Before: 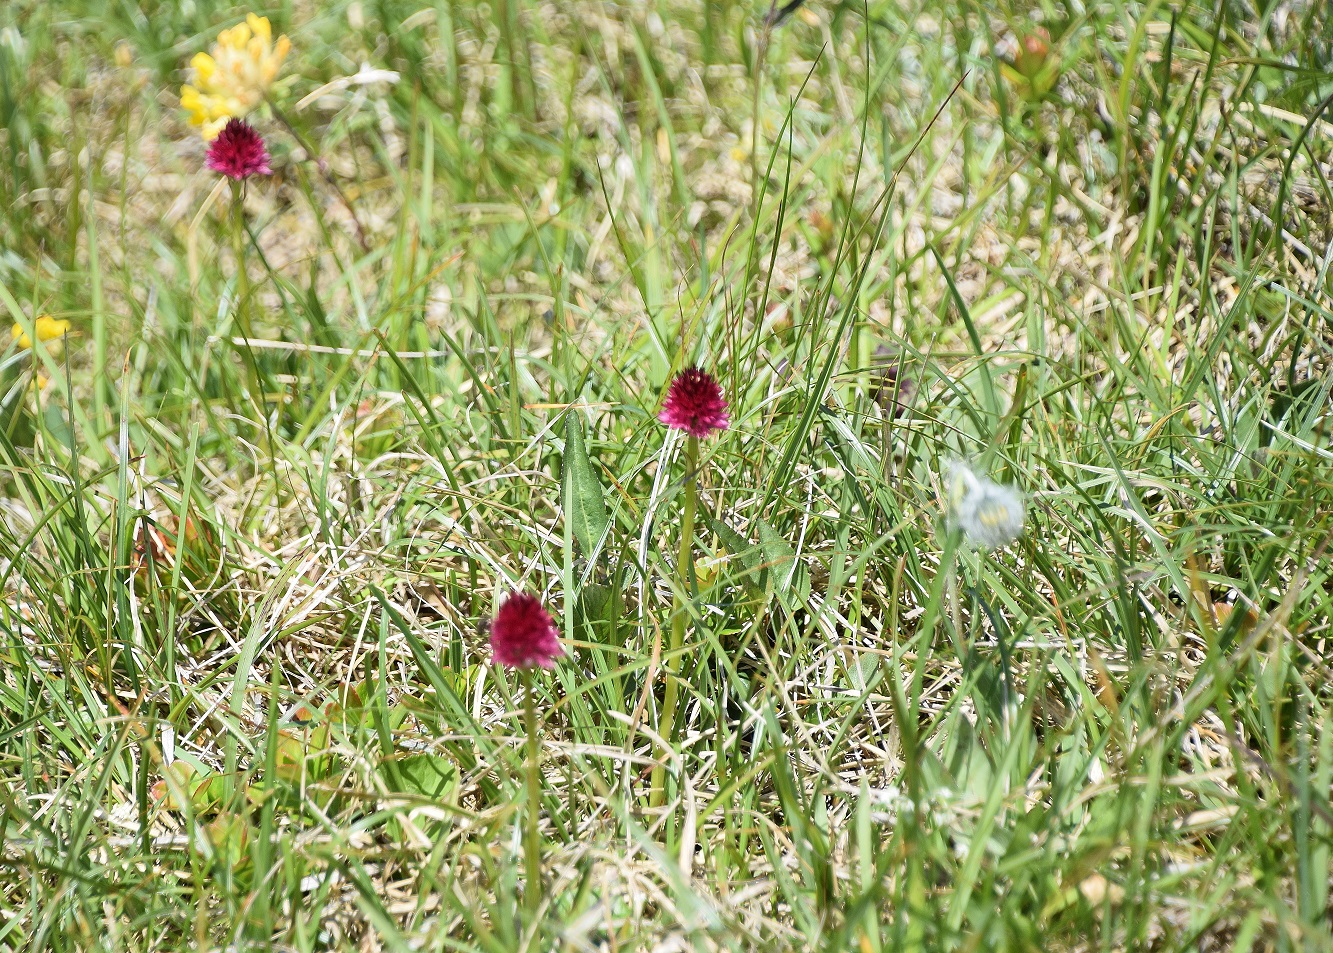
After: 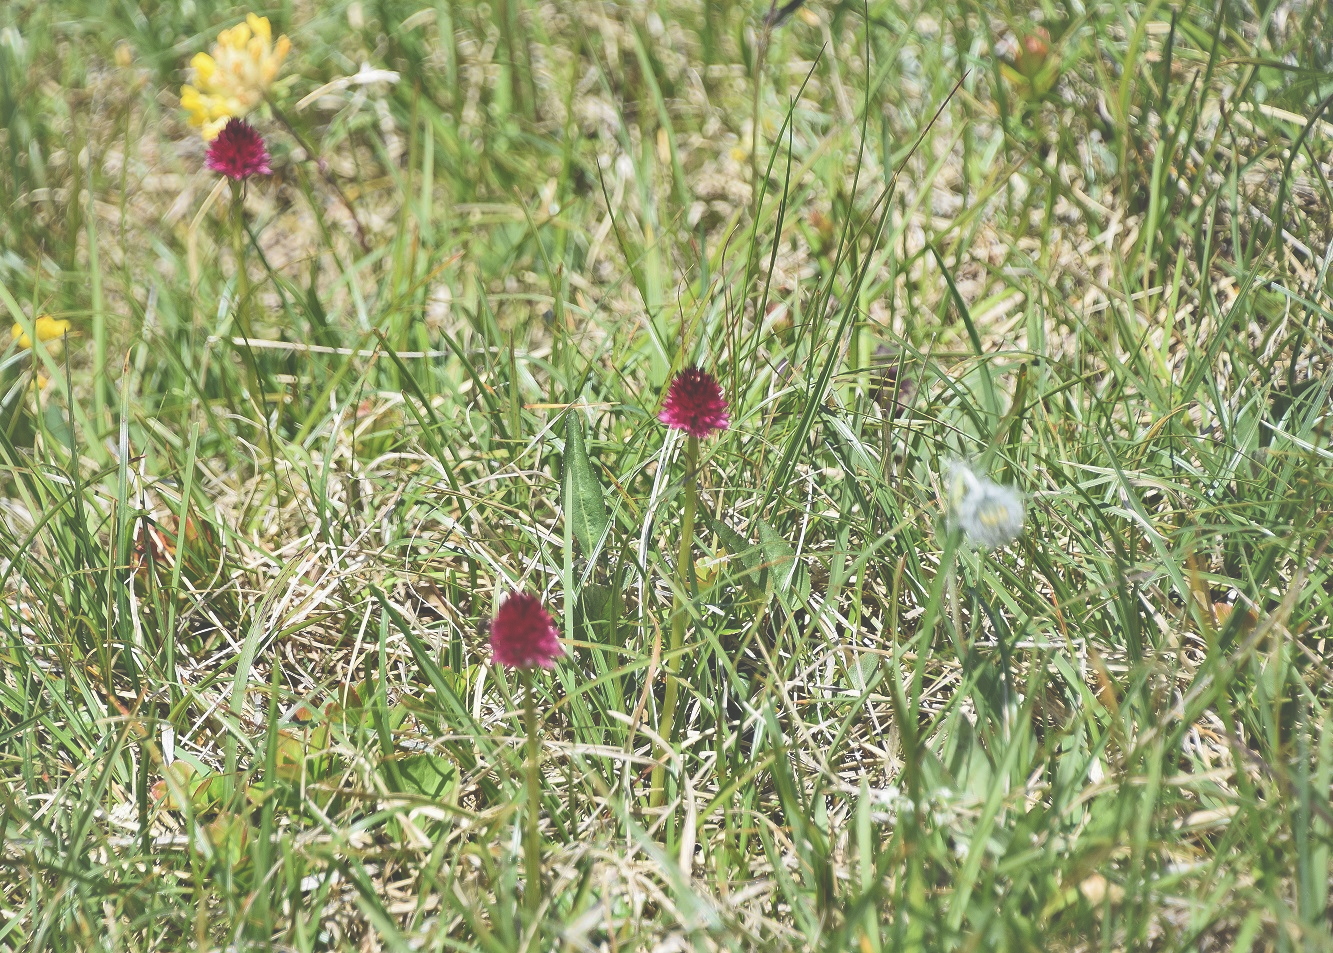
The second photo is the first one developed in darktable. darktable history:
exposure: black level correction -0.061, exposure -0.05 EV, compensate exposure bias true, compensate highlight preservation false
shadows and highlights: highlights color adjustment 42.77%, low approximation 0.01, soften with gaussian
